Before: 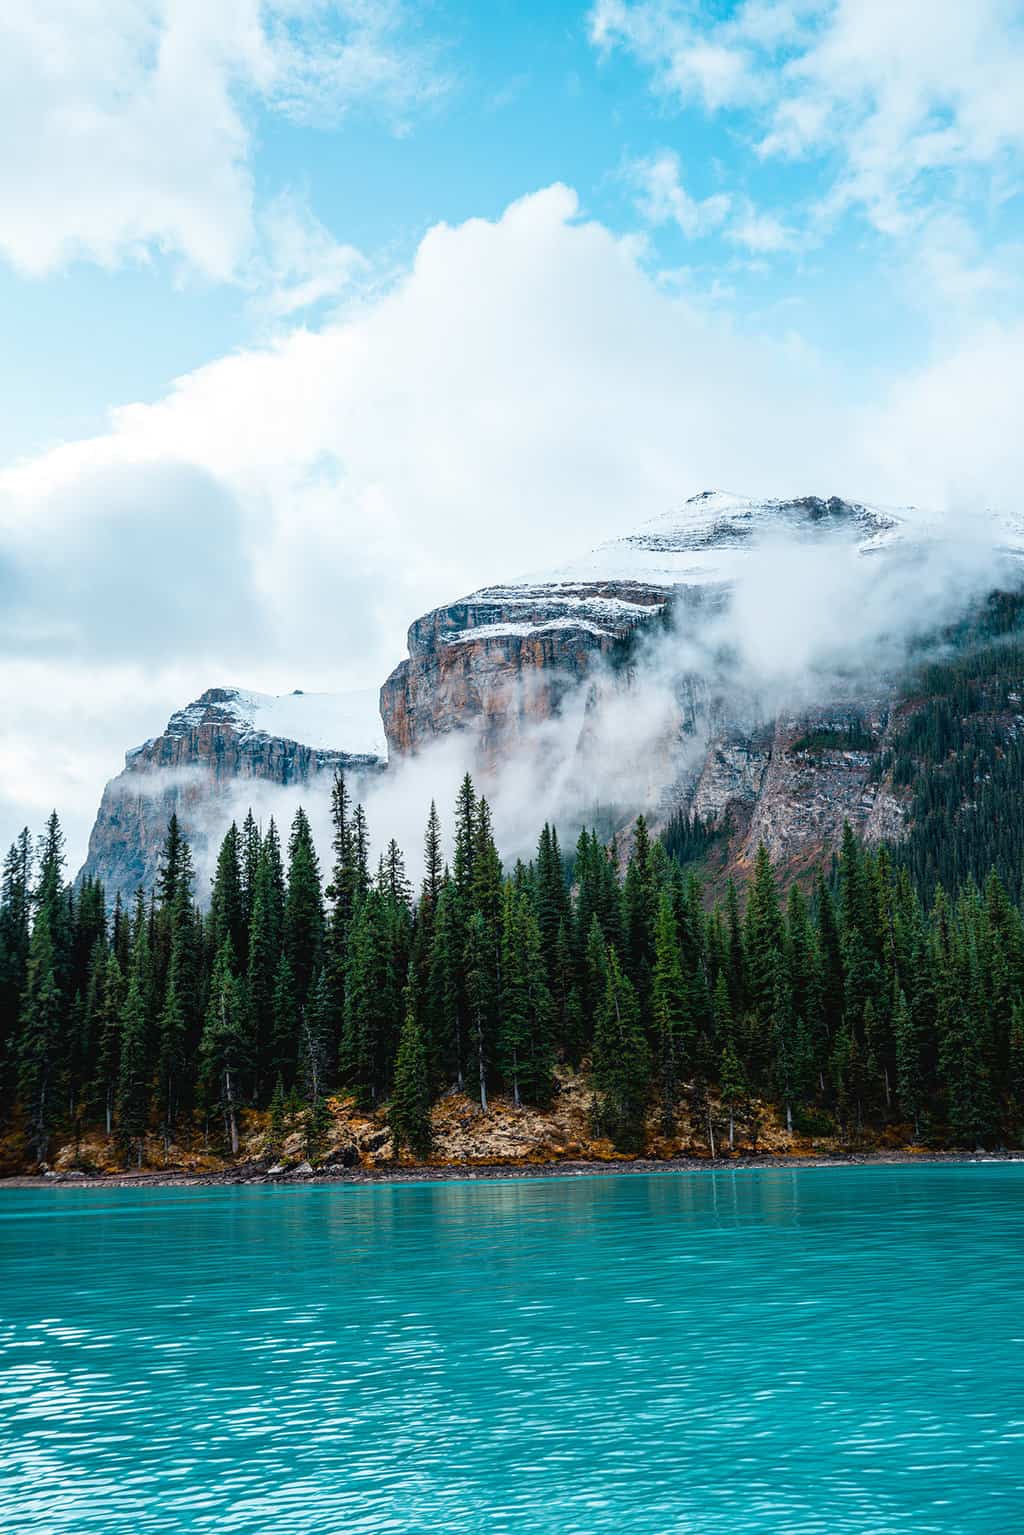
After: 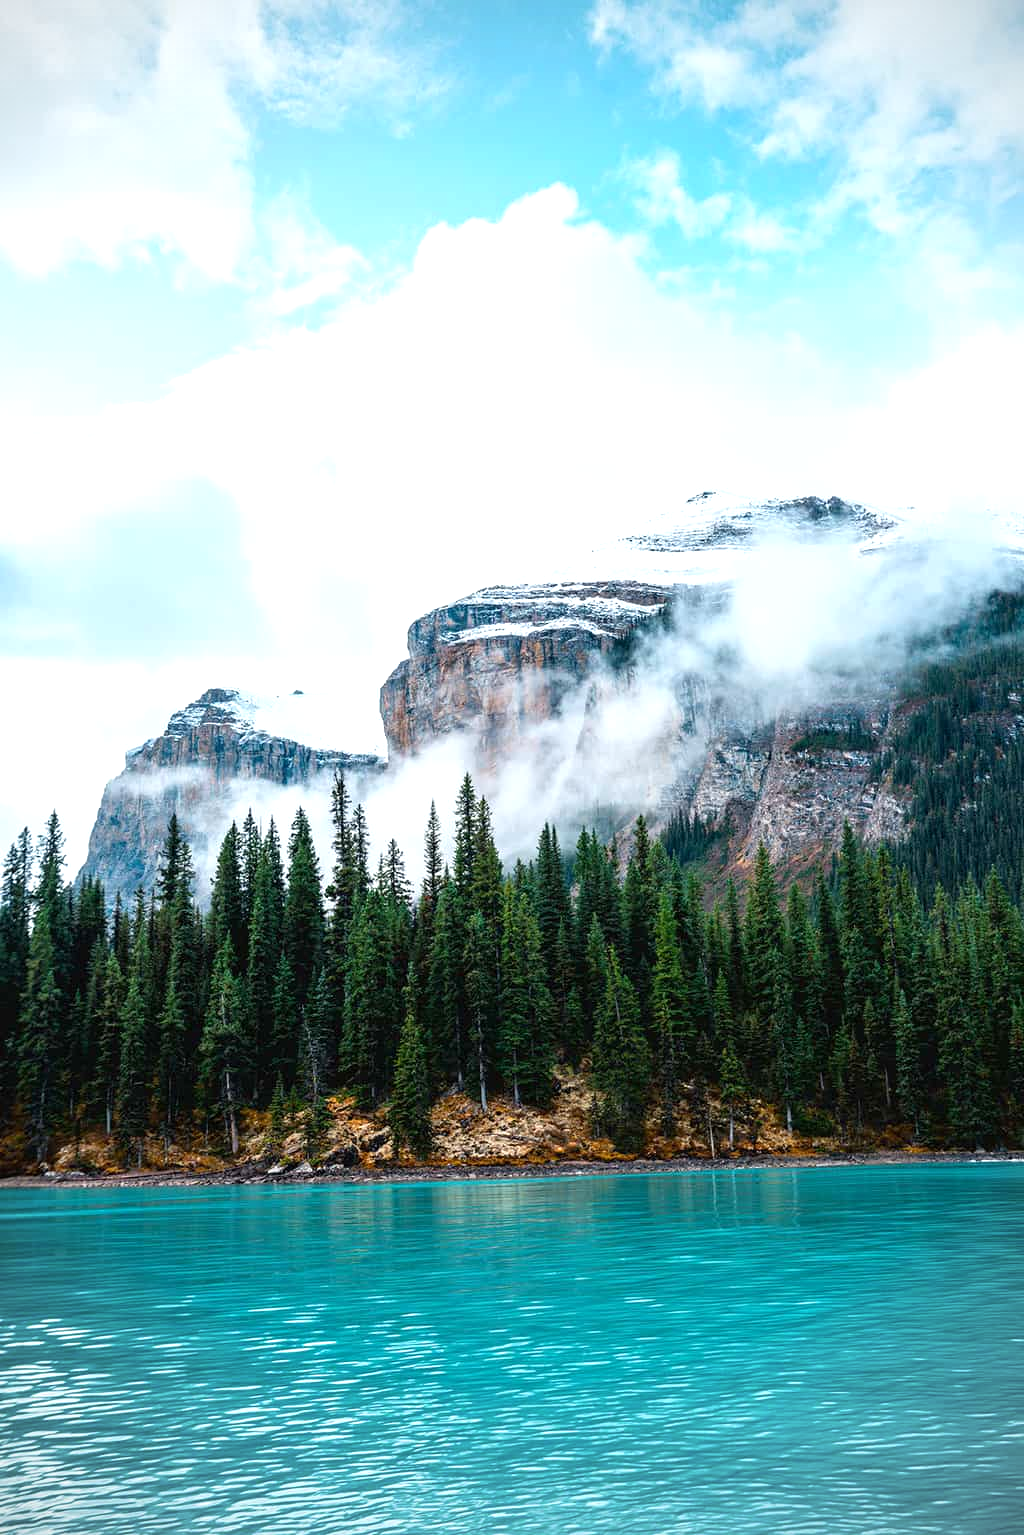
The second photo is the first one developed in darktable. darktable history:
vignetting: on, module defaults
exposure: black level correction 0.001, exposure 0.5 EV, compensate exposure bias true, compensate highlight preservation false
